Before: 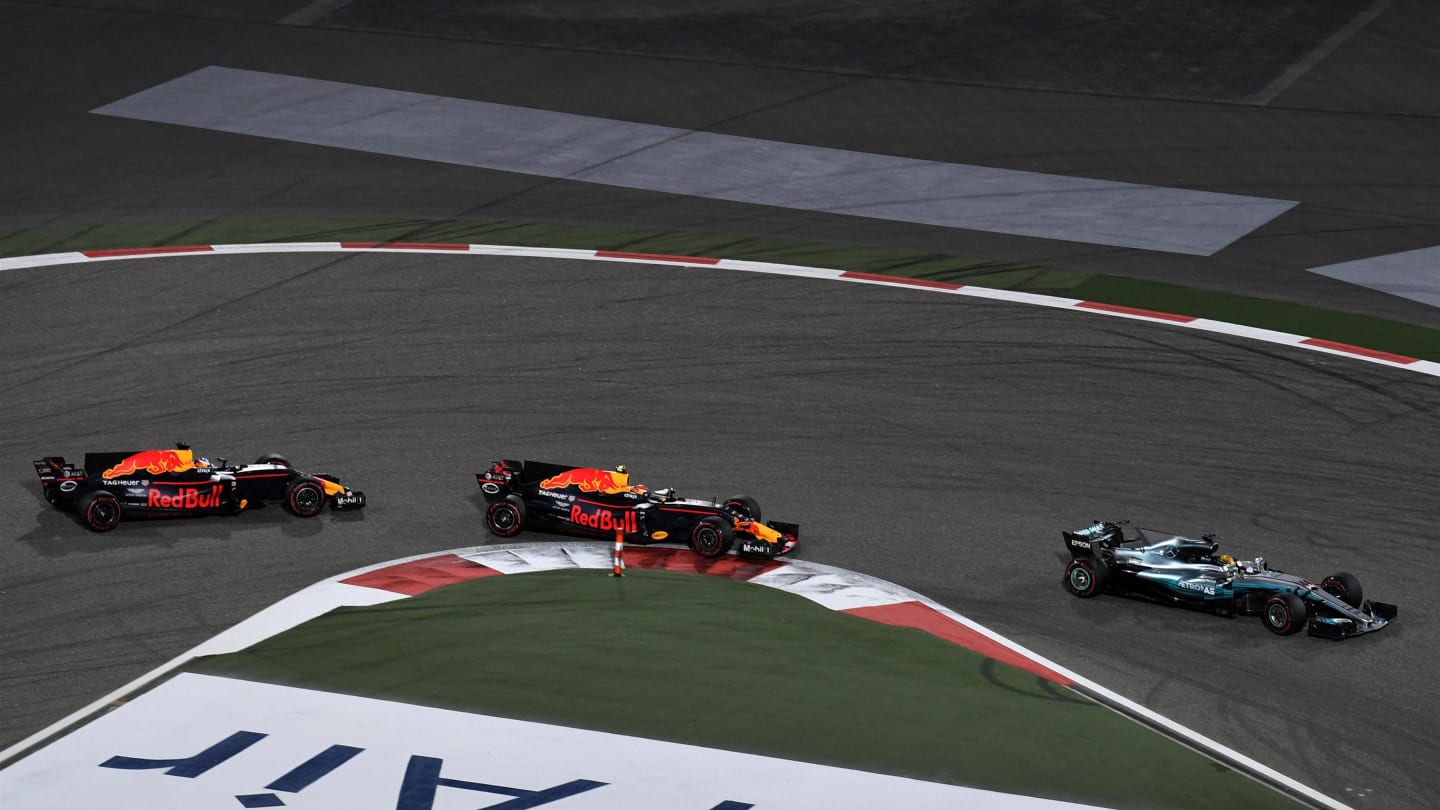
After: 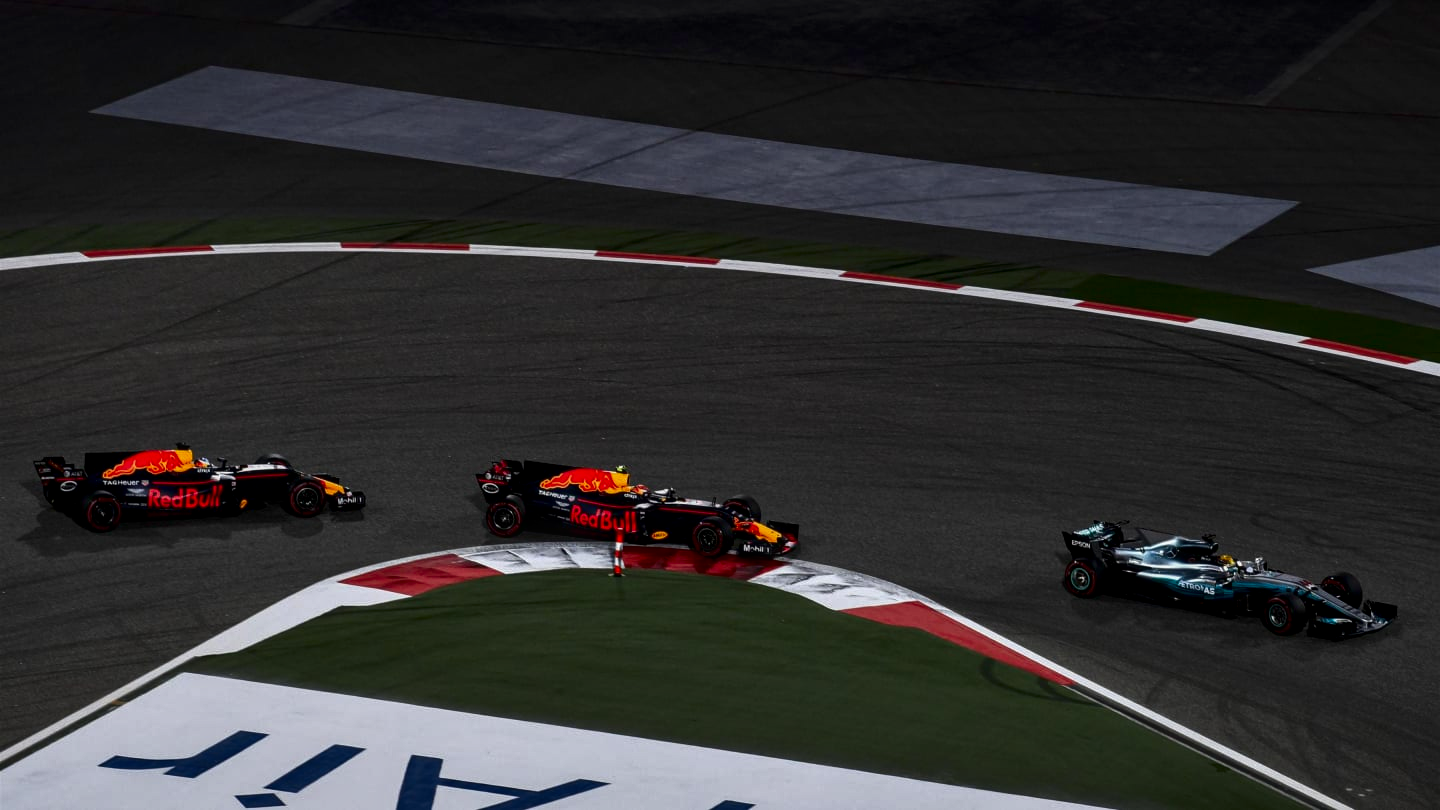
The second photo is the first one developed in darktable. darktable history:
contrast brightness saturation: contrast 0.098, brightness -0.267, saturation 0.136
local contrast: on, module defaults
